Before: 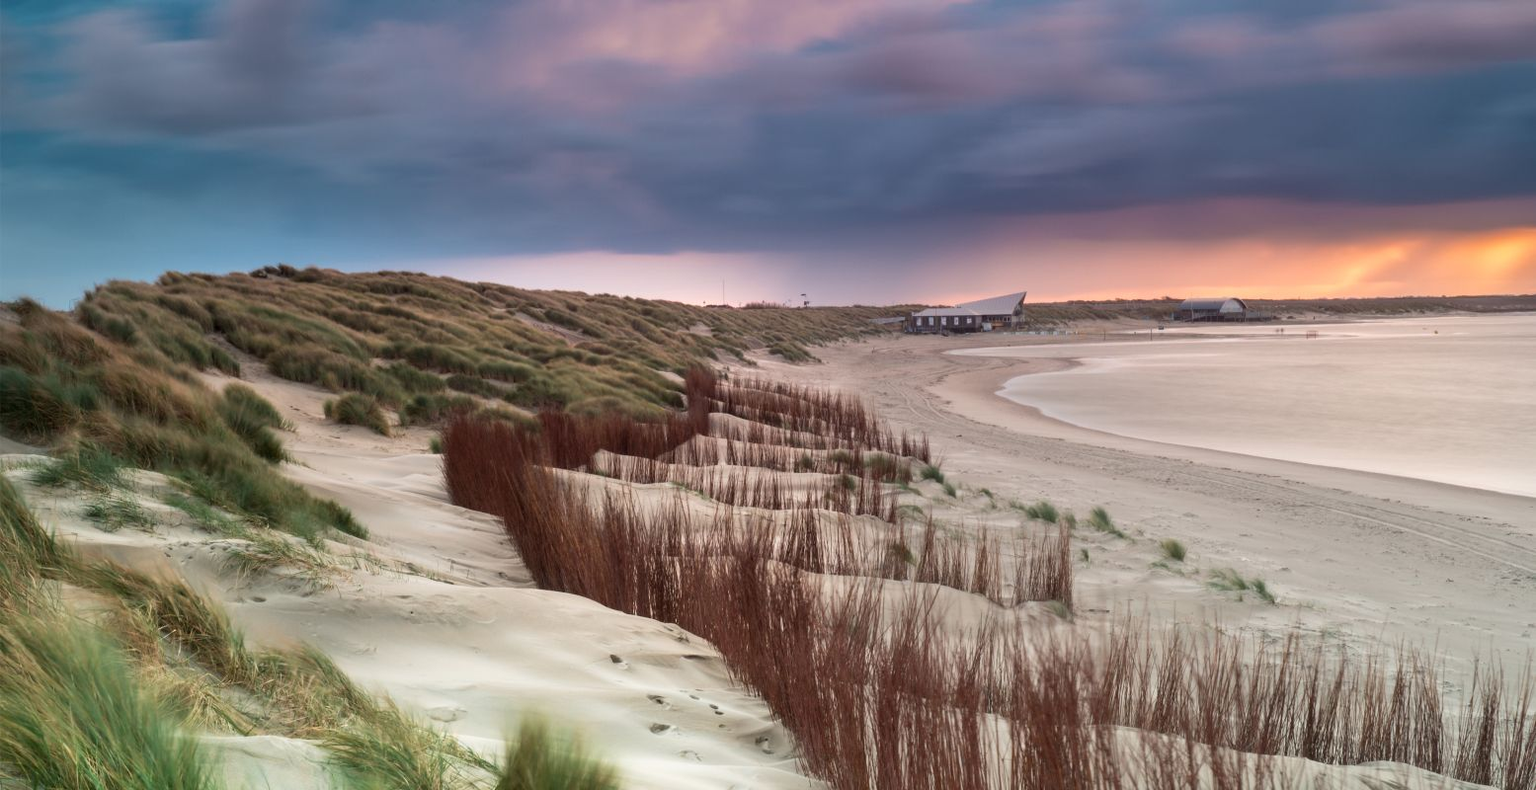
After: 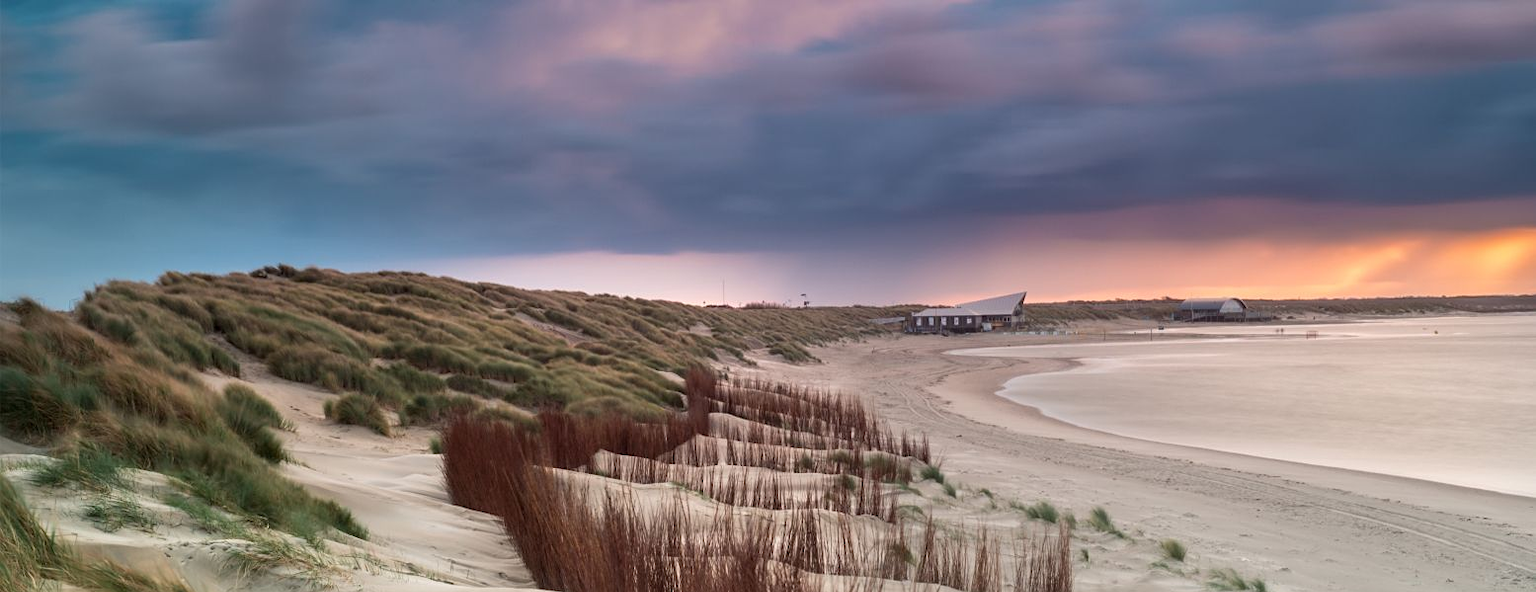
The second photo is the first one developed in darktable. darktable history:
sharpen: amount 0.212
crop: bottom 24.986%
